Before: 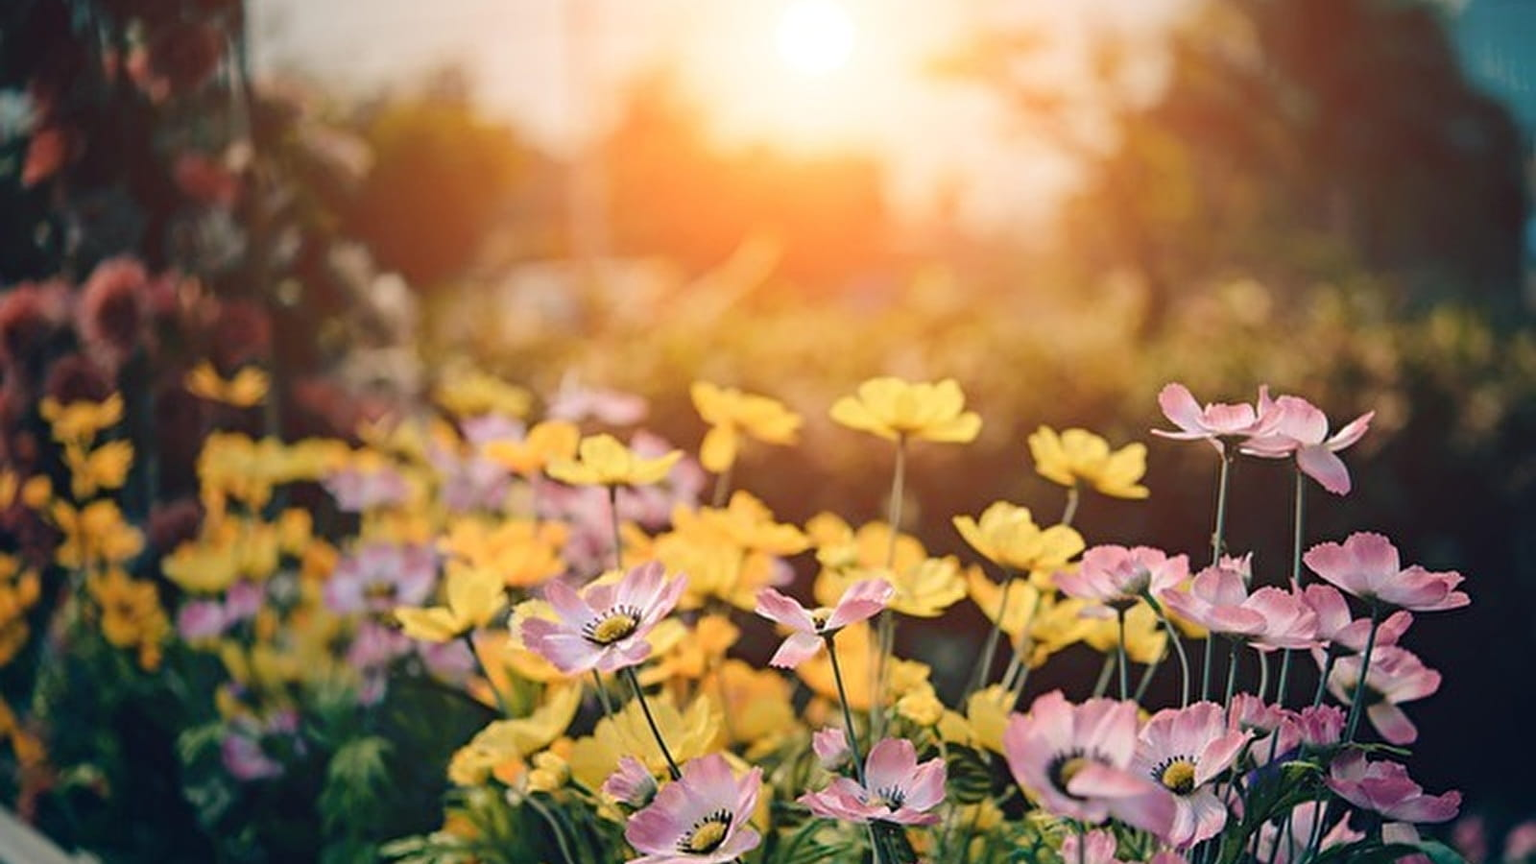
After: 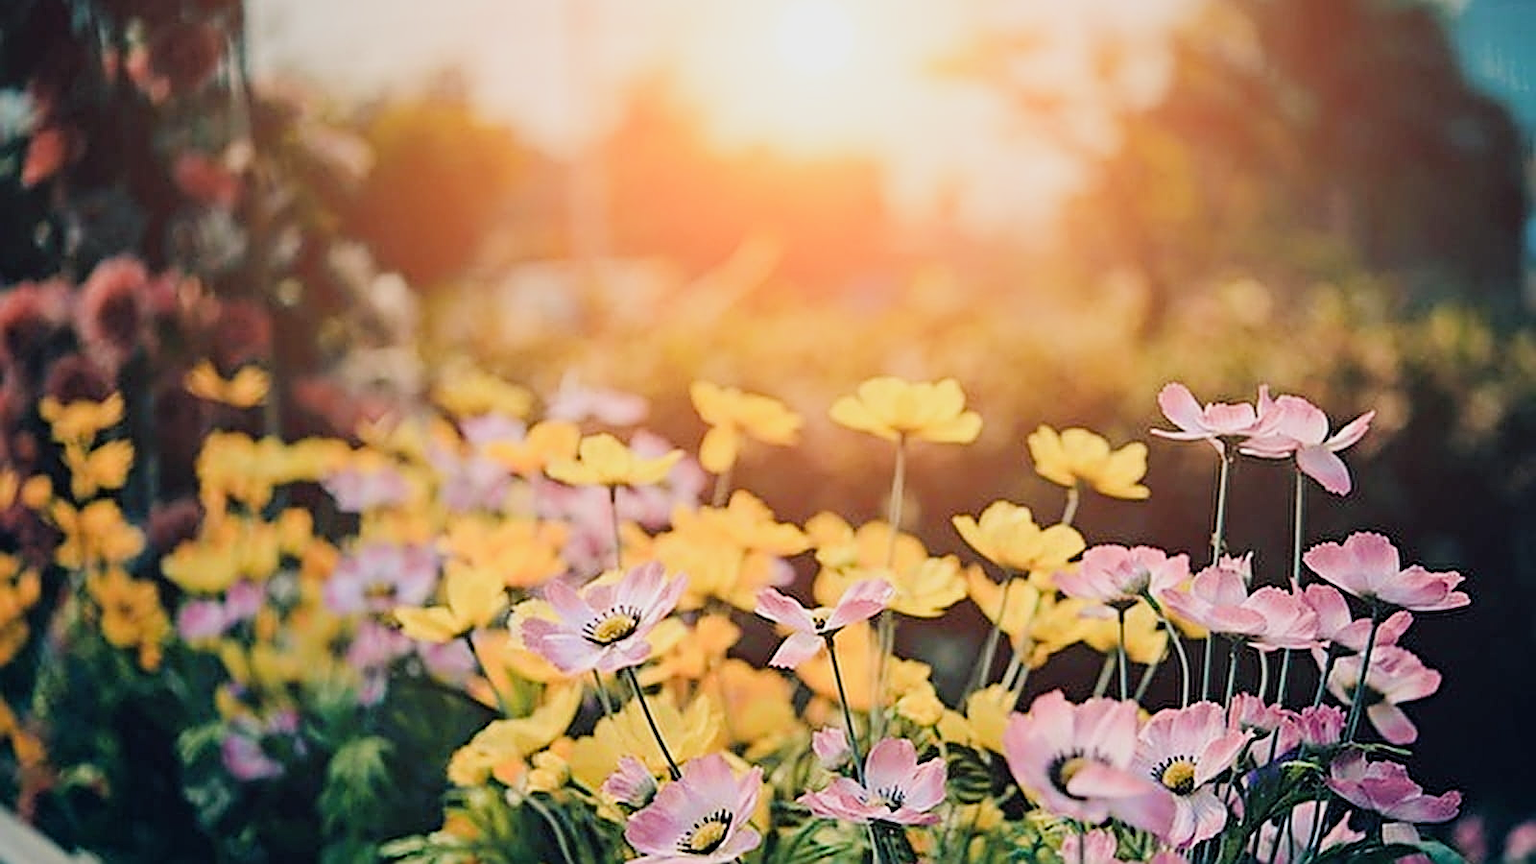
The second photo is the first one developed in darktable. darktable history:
sharpen: amount 1
exposure: black level correction 0, exposure 0.7 EV, compensate exposure bias true, compensate highlight preservation false
filmic rgb: black relative exposure -7.65 EV, white relative exposure 4.56 EV, hardness 3.61
